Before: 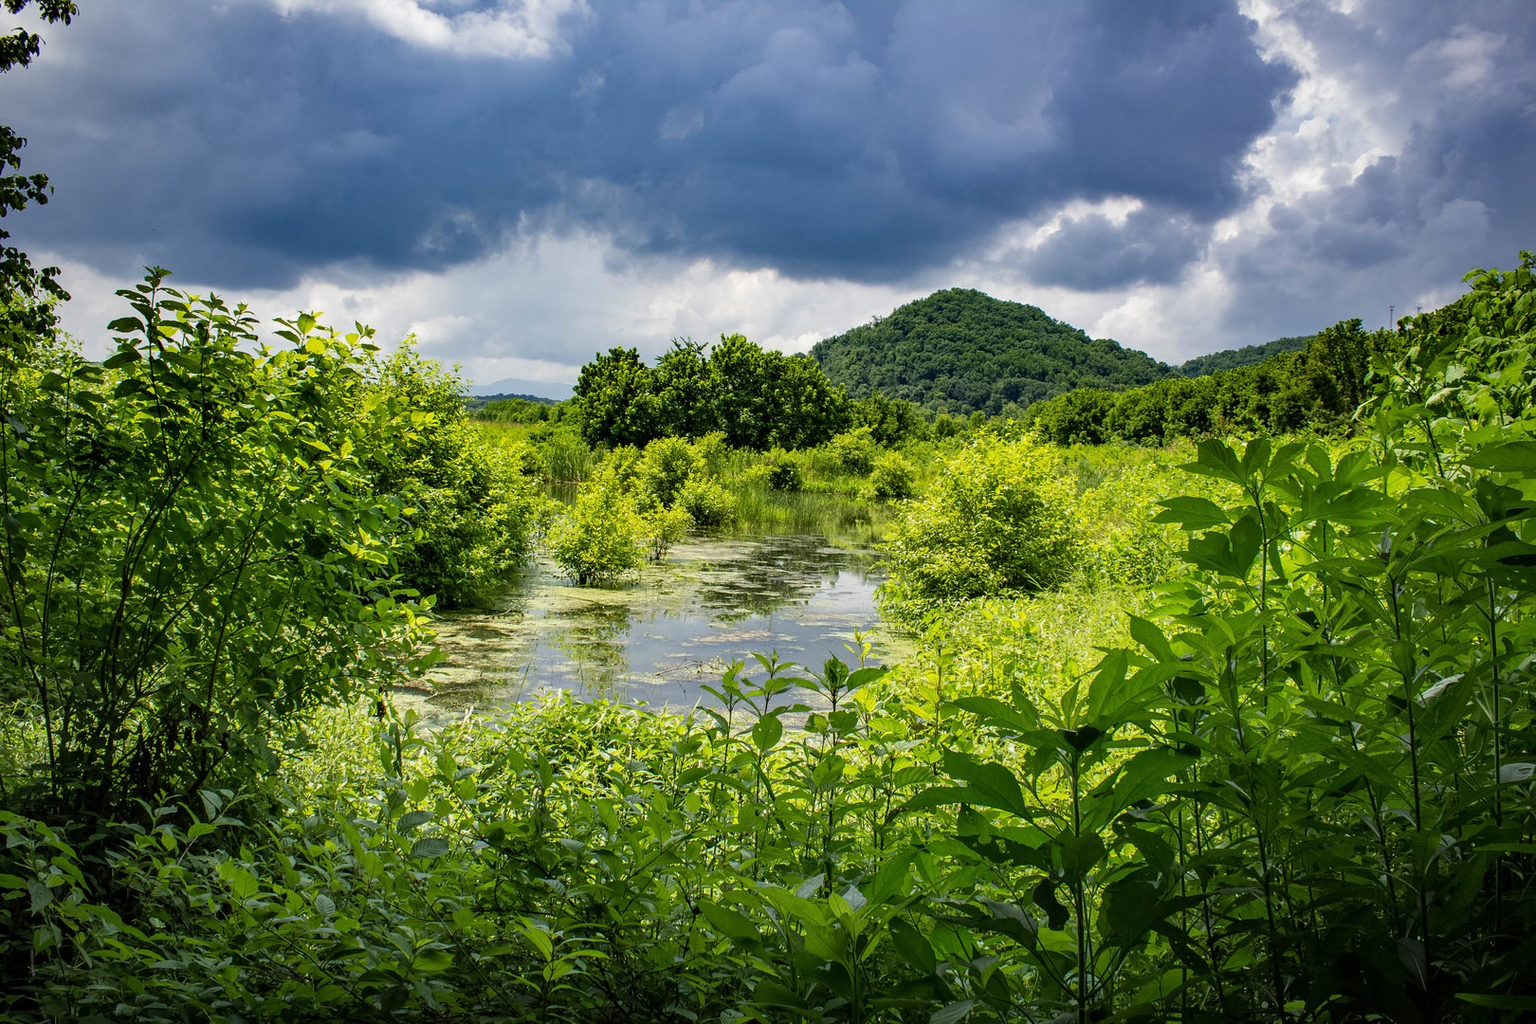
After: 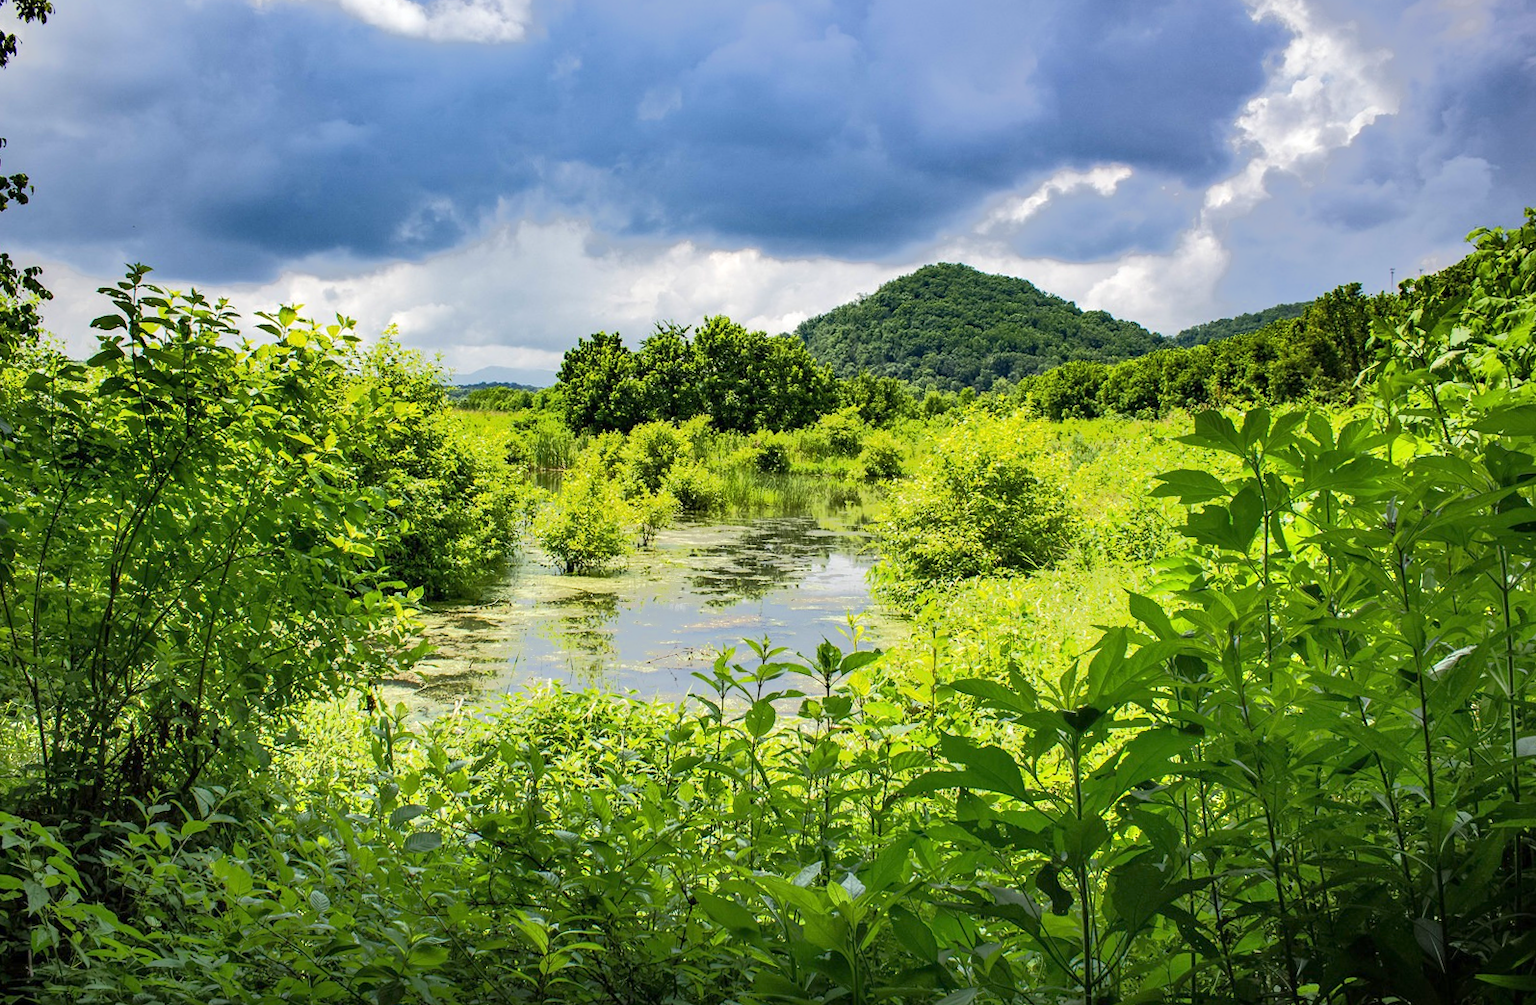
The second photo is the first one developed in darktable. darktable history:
exposure: exposure 0.648 EV, compensate highlight preservation false
rotate and perspective: rotation -1.32°, lens shift (horizontal) -0.031, crop left 0.015, crop right 0.985, crop top 0.047, crop bottom 0.982
tone equalizer: -7 EV -0.63 EV, -6 EV 1 EV, -5 EV -0.45 EV, -4 EV 0.43 EV, -3 EV 0.41 EV, -2 EV 0.15 EV, -1 EV -0.15 EV, +0 EV -0.39 EV, smoothing diameter 25%, edges refinement/feathering 10, preserve details guided filter
